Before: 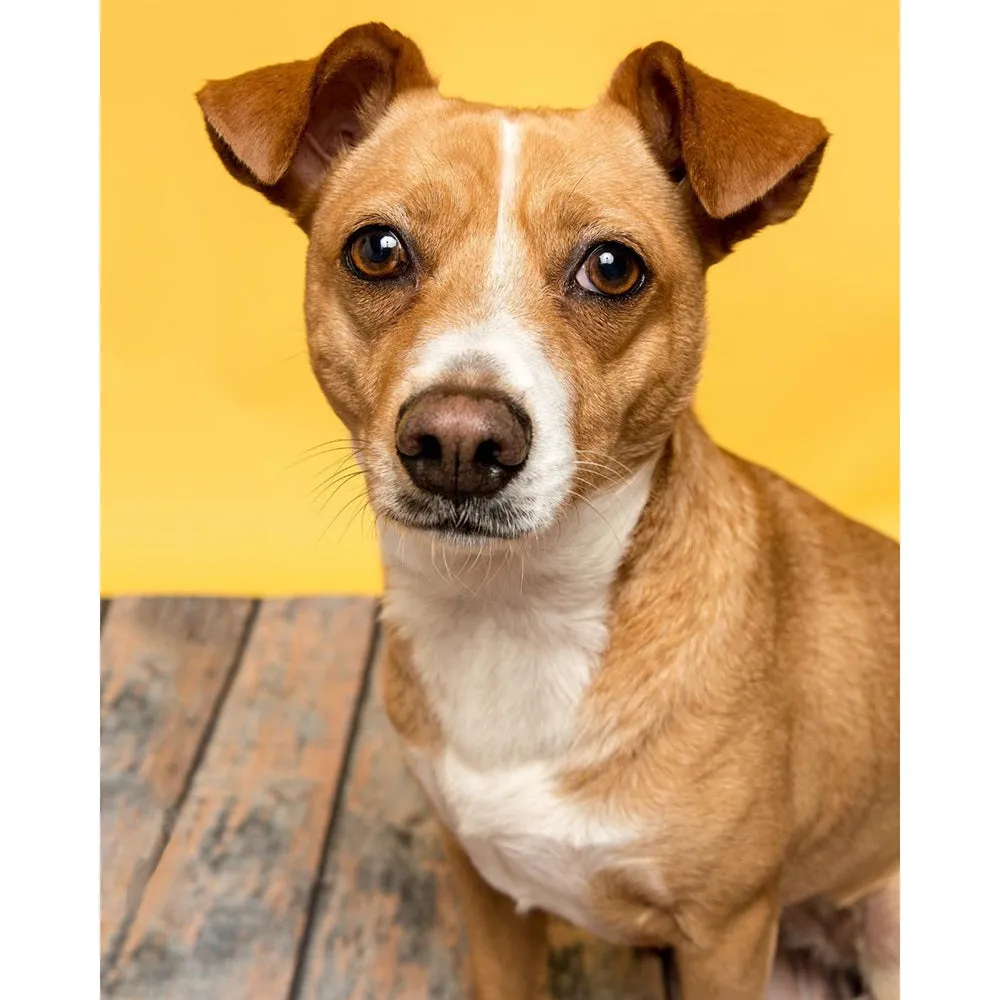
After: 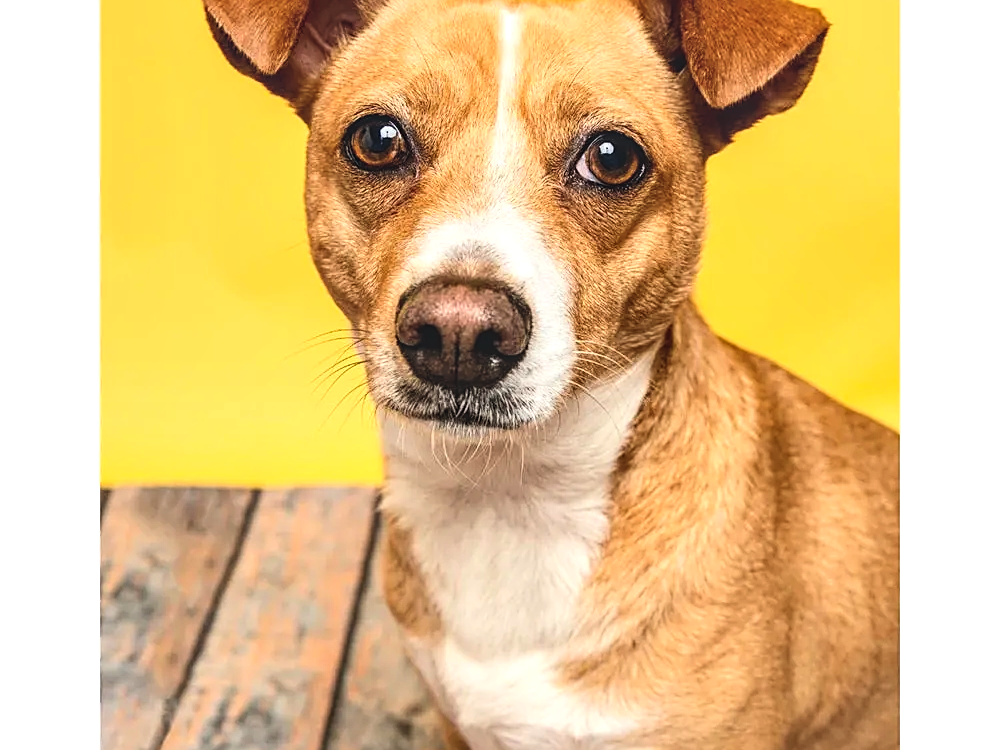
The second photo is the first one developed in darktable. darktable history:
contrast brightness saturation: contrast 0.203, brightness 0.17, saturation 0.229
local contrast: on, module defaults
crop: top 11.016%, bottom 13.926%
color correction: highlights b* -0.028
contrast equalizer: octaves 7, y [[0.6 ×6], [0.55 ×6], [0 ×6], [0 ×6], [0 ×6]], mix 0.31
exposure: black level correction -0.015, compensate exposure bias true, compensate highlight preservation false
sharpen: on, module defaults
